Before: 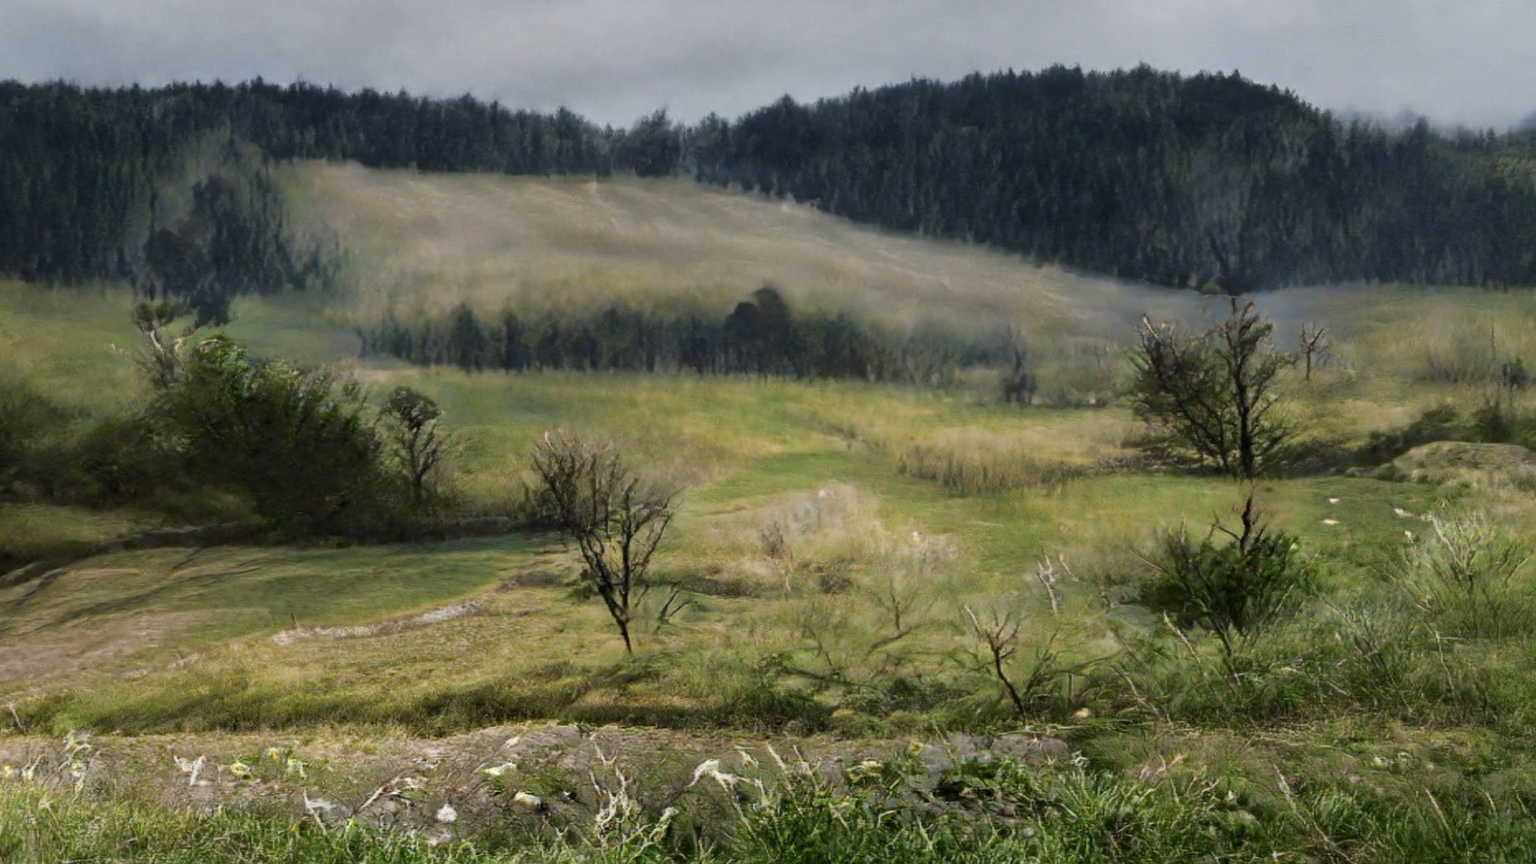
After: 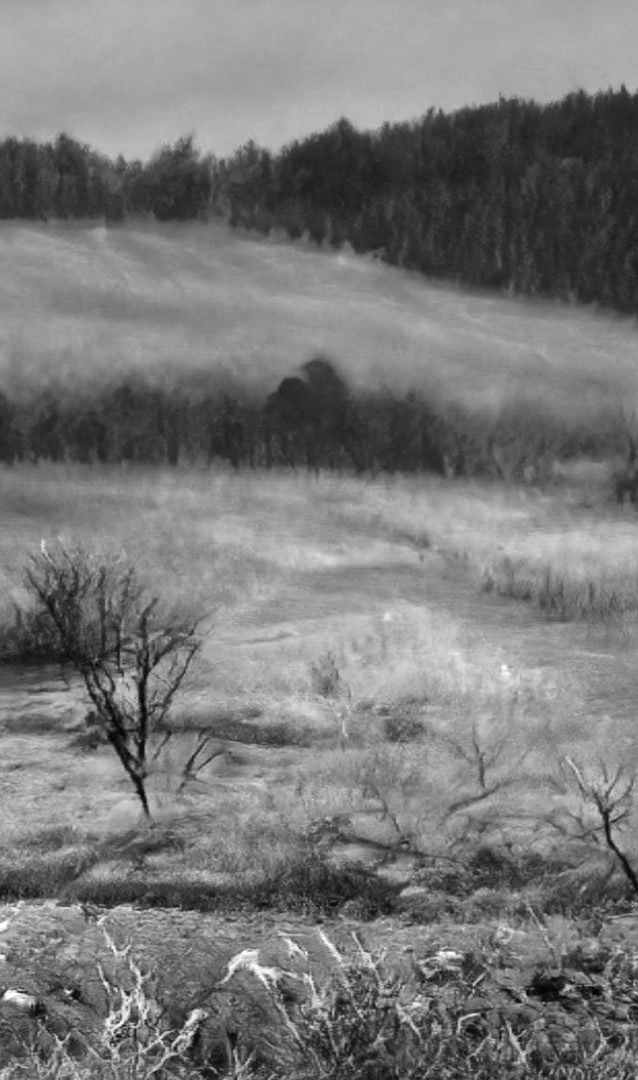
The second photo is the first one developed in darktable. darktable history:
crop: left 33.36%, right 33.36%
monochrome: on, module defaults
color balance rgb: perceptual saturation grading › global saturation 20%, global vibrance 20%
color zones: curves: ch0 [(0.018, 0.548) (0.197, 0.654) (0.425, 0.447) (0.605, 0.658) (0.732, 0.579)]; ch1 [(0.105, 0.531) (0.224, 0.531) (0.386, 0.39) (0.618, 0.456) (0.732, 0.456) (0.956, 0.421)]; ch2 [(0.039, 0.583) (0.215, 0.465) (0.399, 0.544) (0.465, 0.548) (0.614, 0.447) (0.724, 0.43) (0.882, 0.623) (0.956, 0.632)]
shadows and highlights: low approximation 0.01, soften with gaussian
